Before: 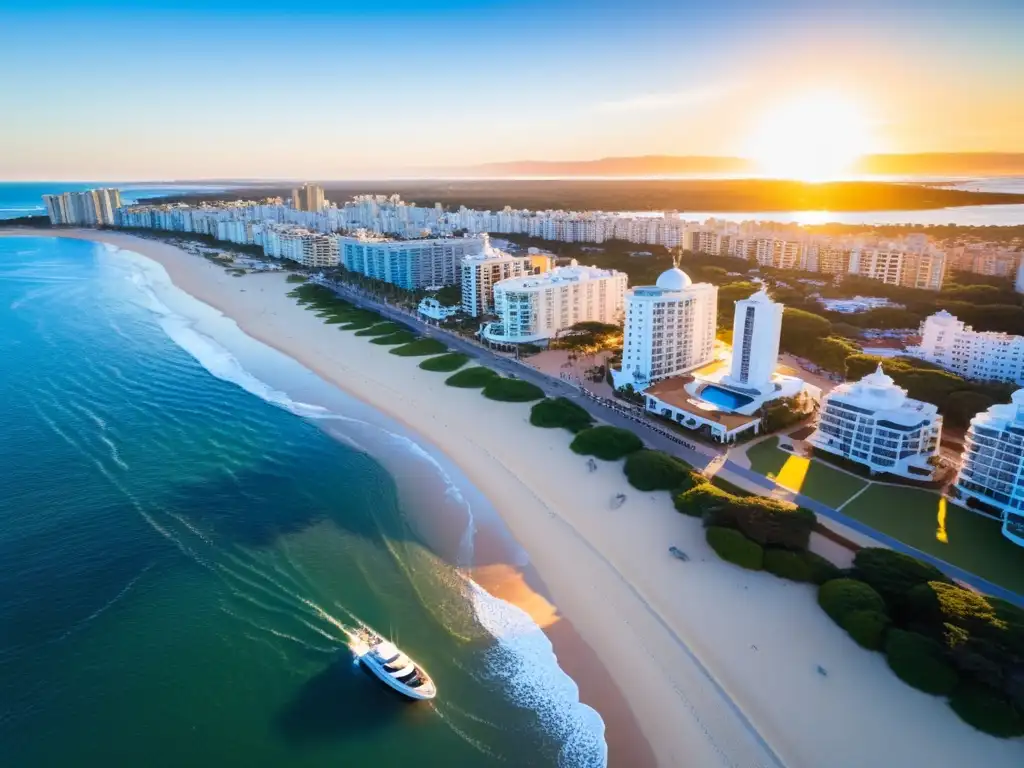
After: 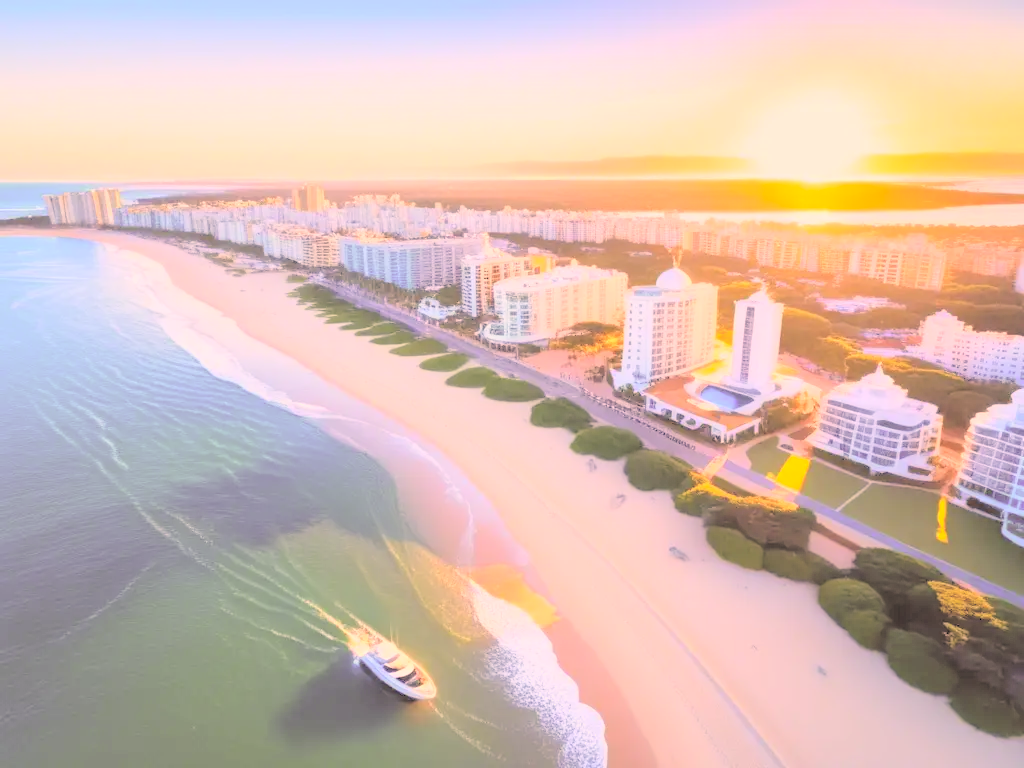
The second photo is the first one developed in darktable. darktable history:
color correction: highlights a* 20.98, highlights b* 19.82
contrast brightness saturation: brightness 0.983
